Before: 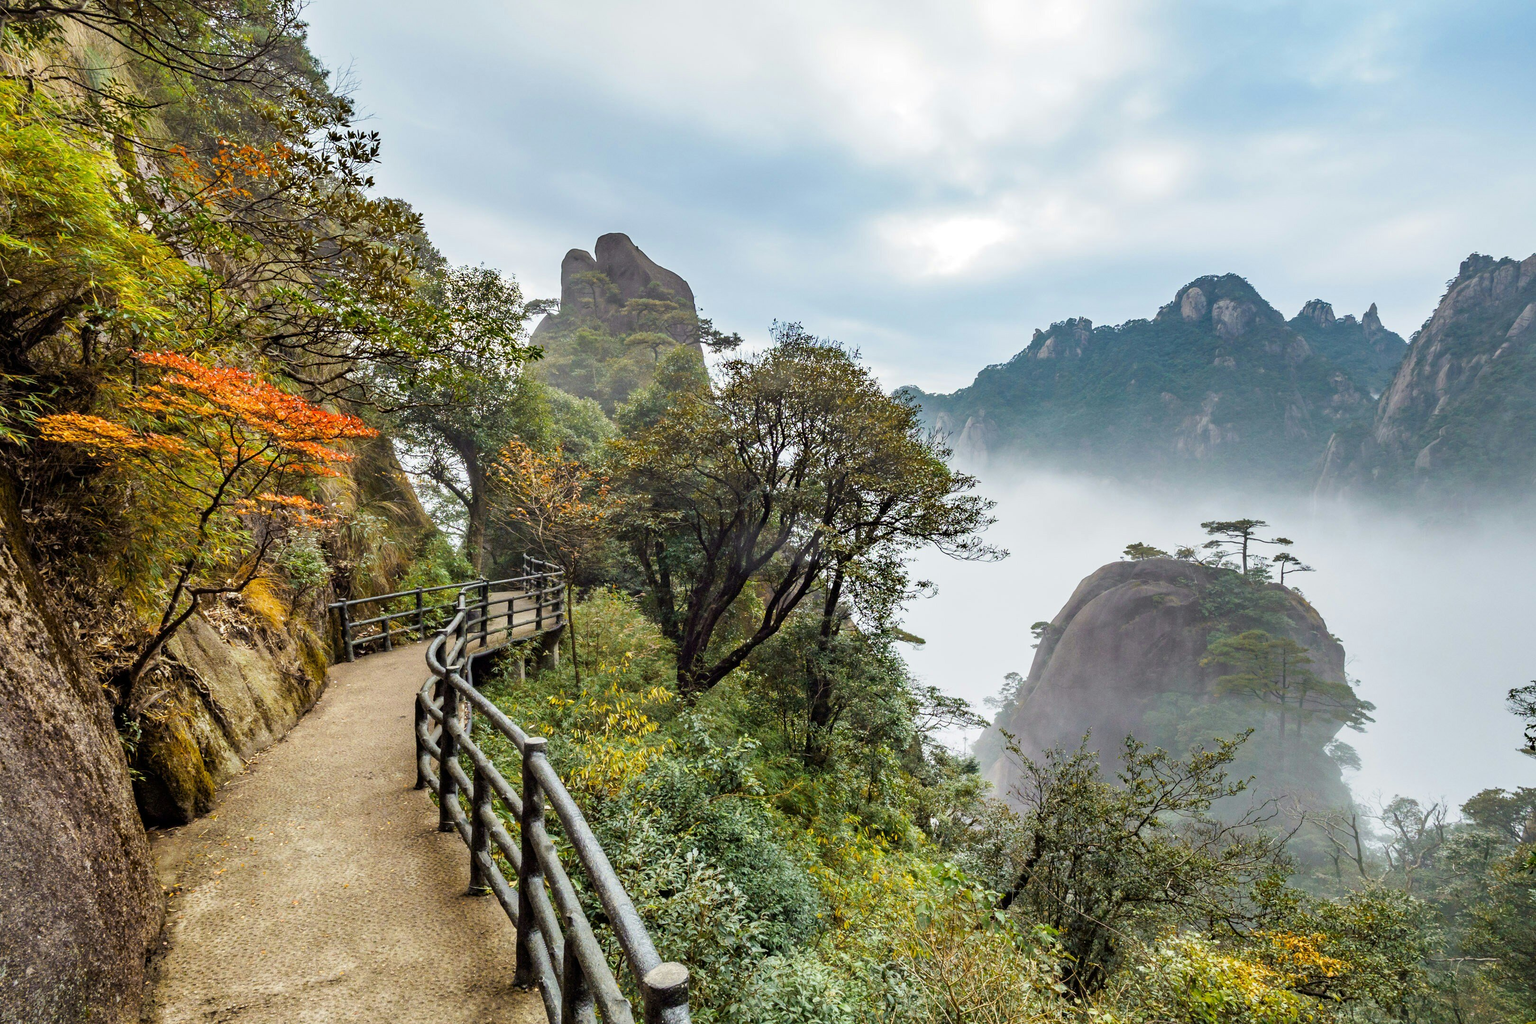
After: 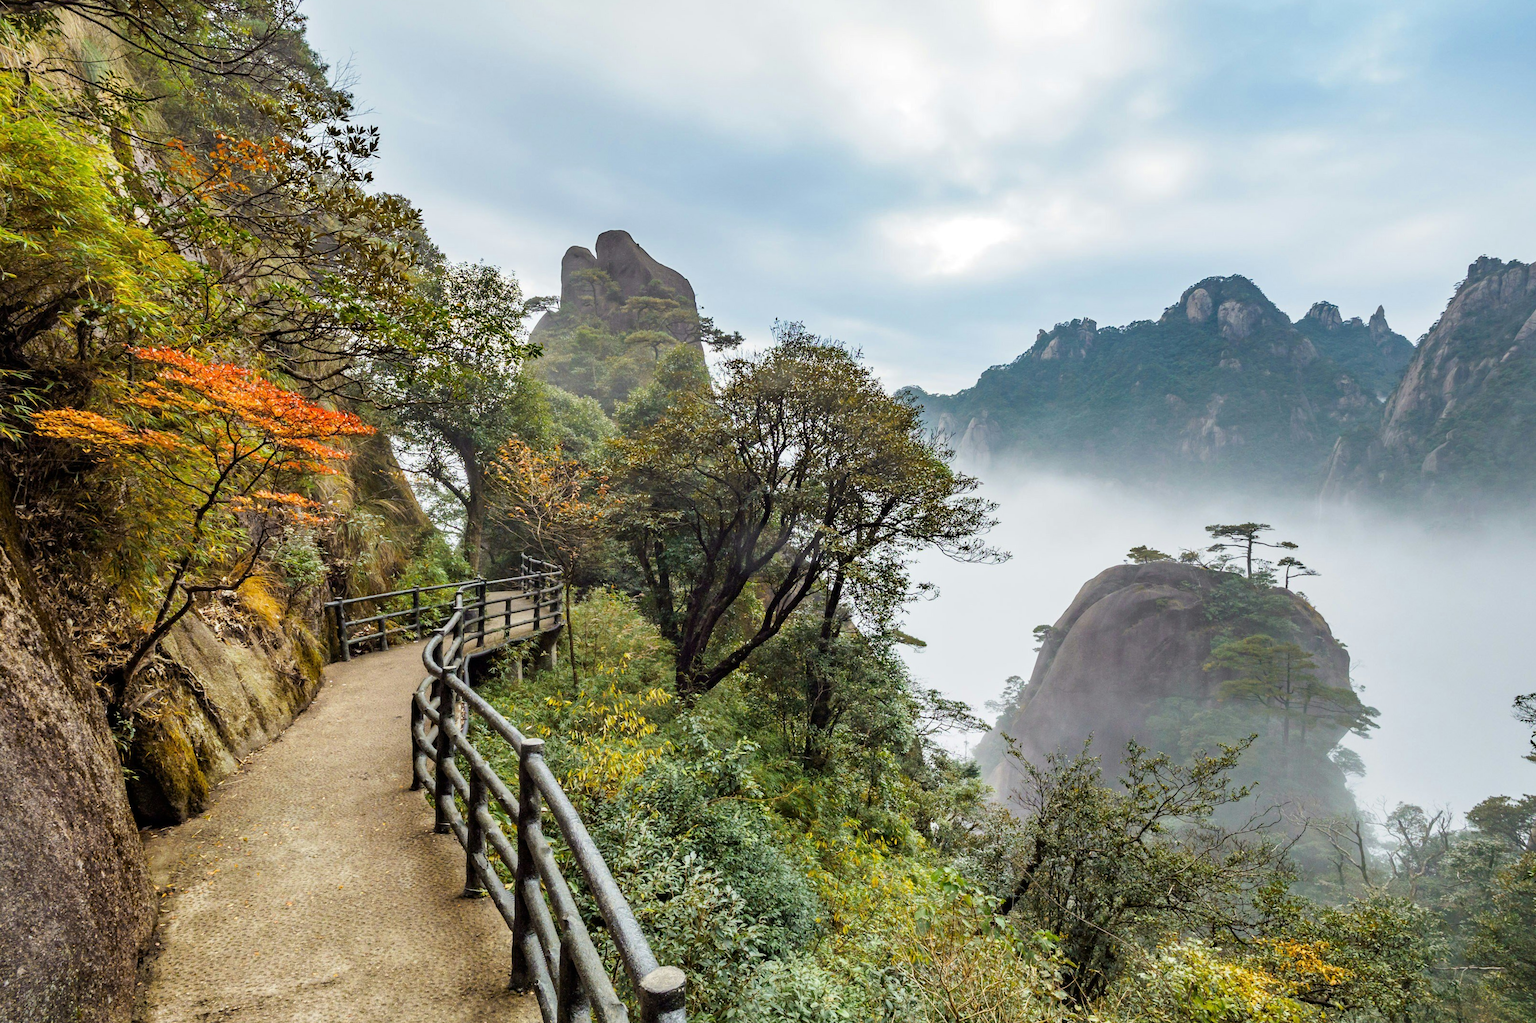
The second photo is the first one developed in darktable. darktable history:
crop and rotate: angle -0.341°
